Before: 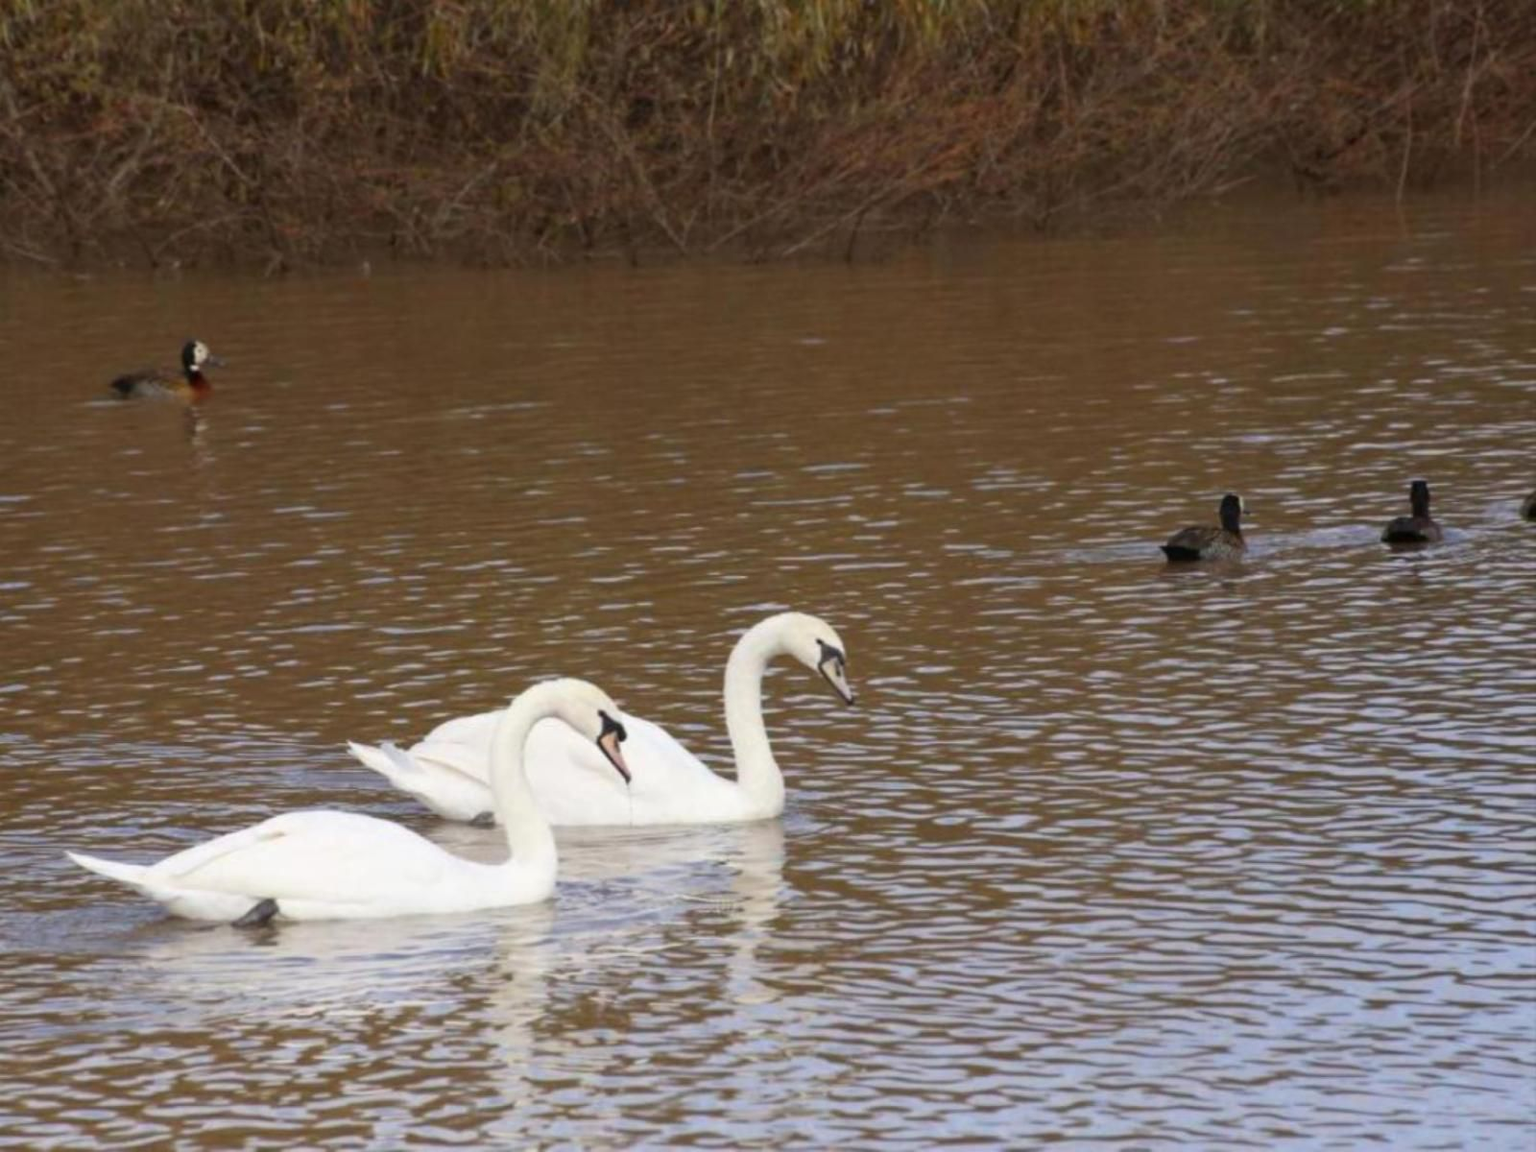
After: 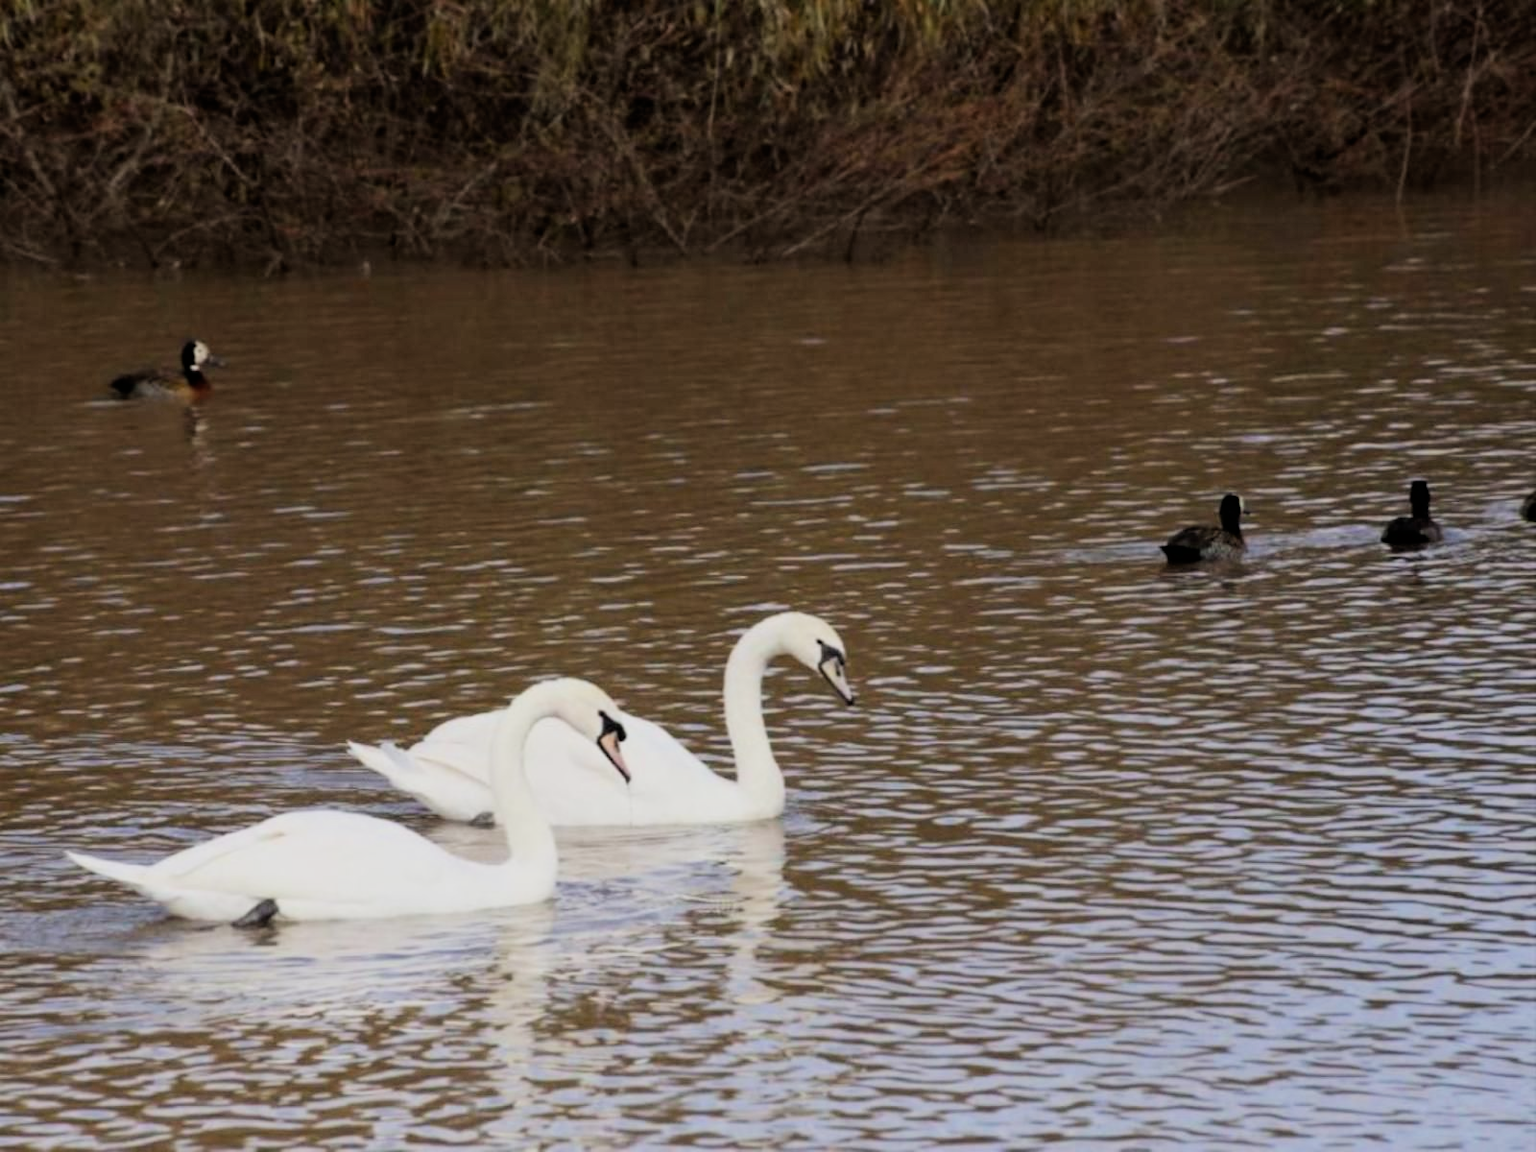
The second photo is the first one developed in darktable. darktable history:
filmic rgb: black relative exposure -5.14 EV, white relative exposure 3.95 EV, hardness 2.9, contrast 1.297, iterations of high-quality reconstruction 0
